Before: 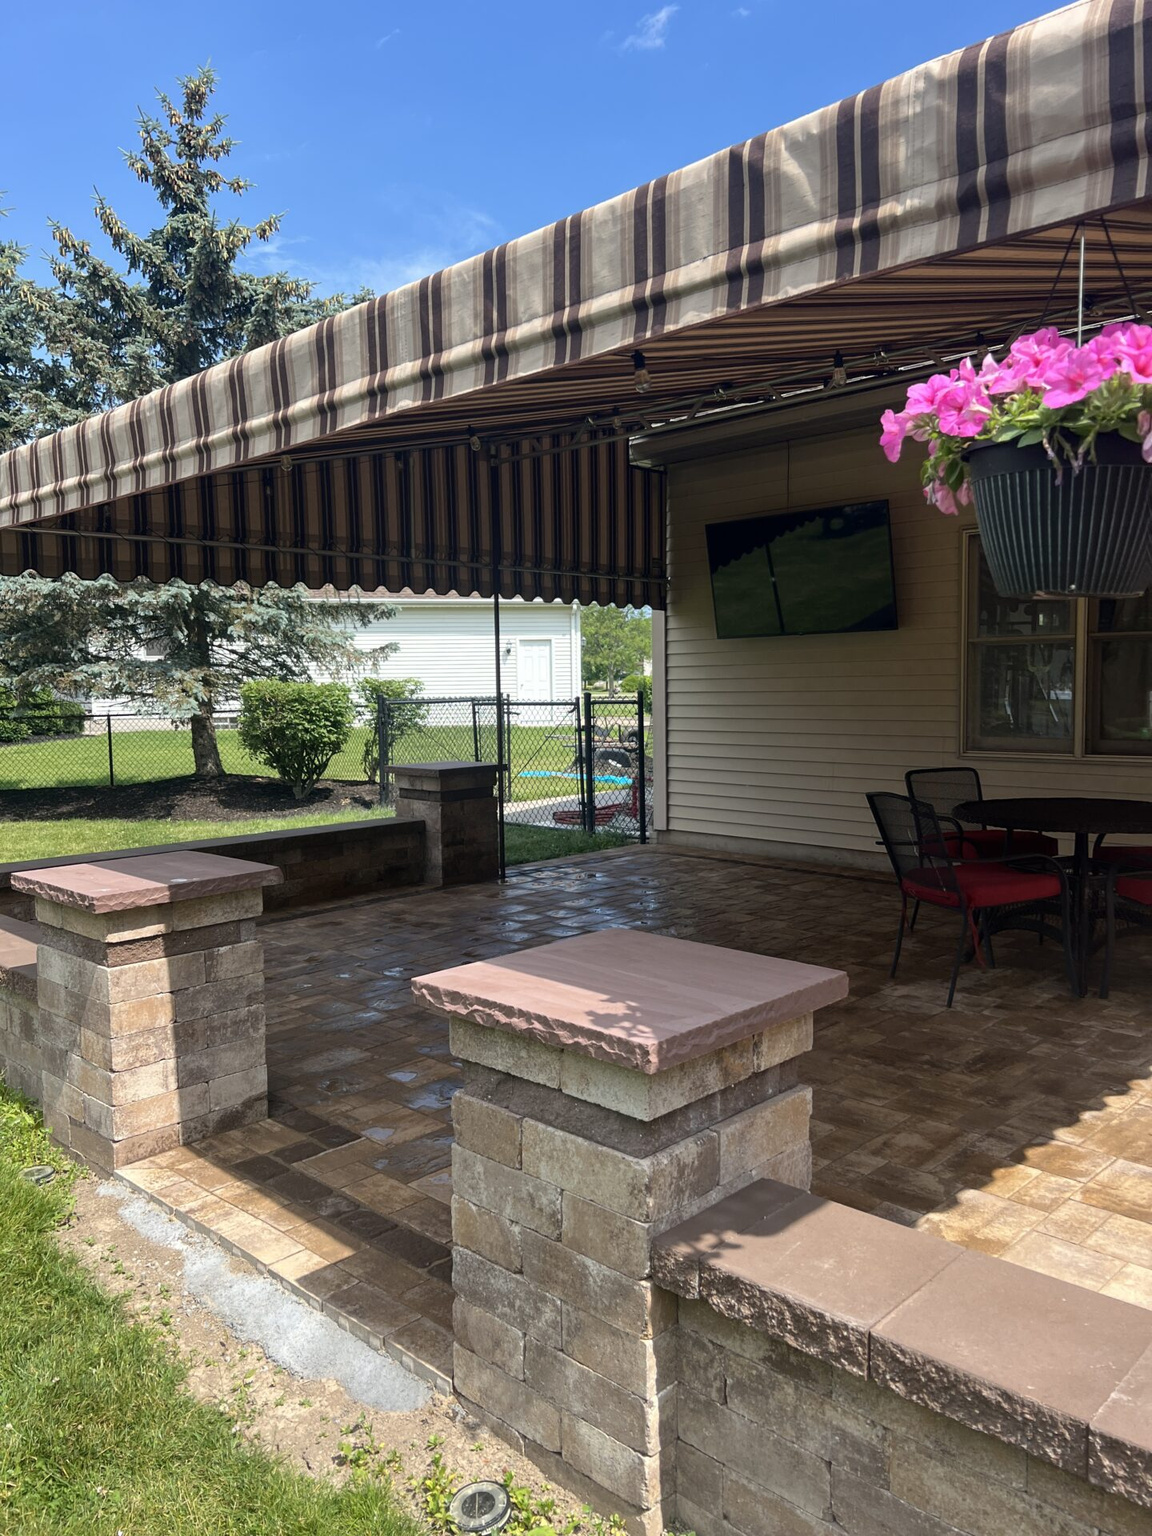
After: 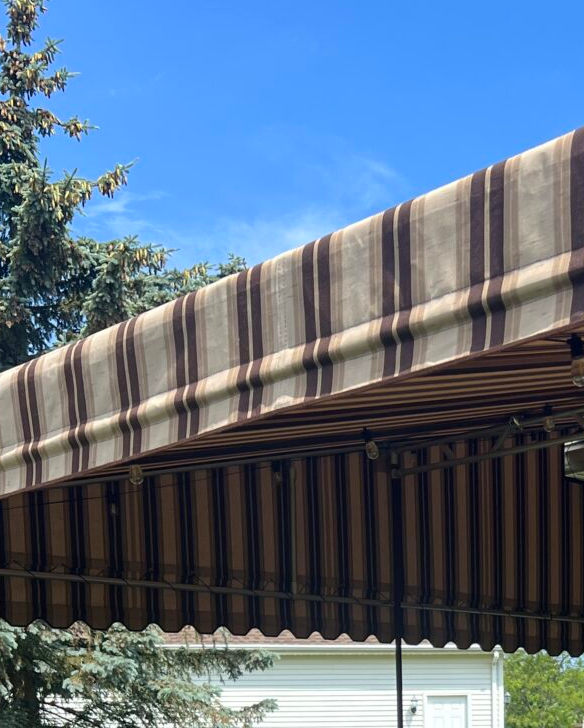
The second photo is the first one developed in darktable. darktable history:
crop: left 15.452%, top 5.459%, right 43.956%, bottom 56.62%
color balance rgb: perceptual saturation grading › global saturation 20%, global vibrance 20%
